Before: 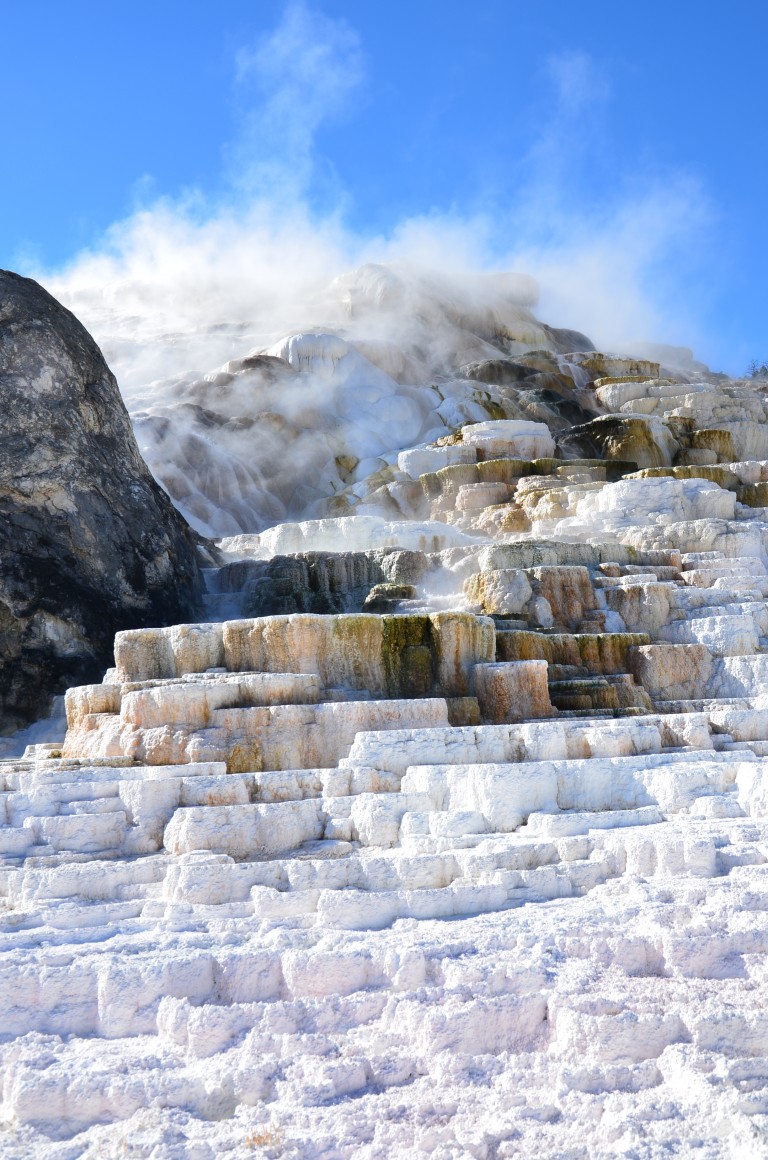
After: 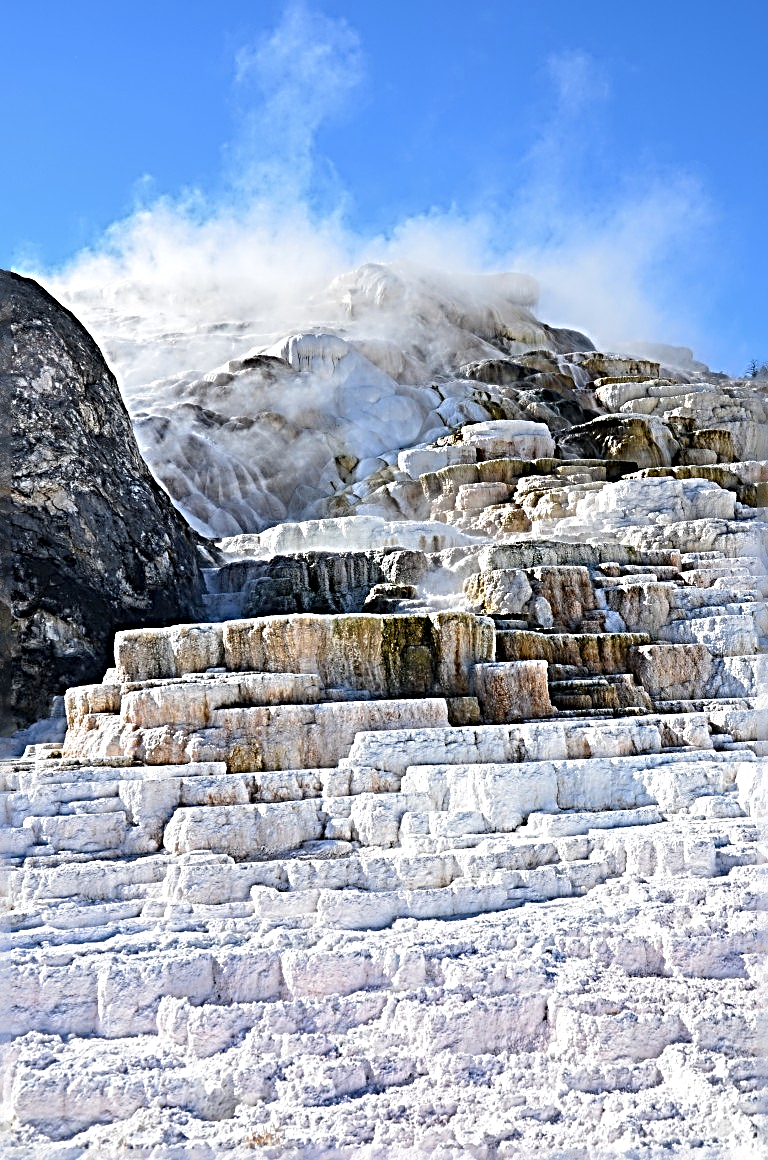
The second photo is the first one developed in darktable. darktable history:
color correction: highlights b* 0.039, saturation 0.983
sharpen: radius 4.023, amount 1.992
